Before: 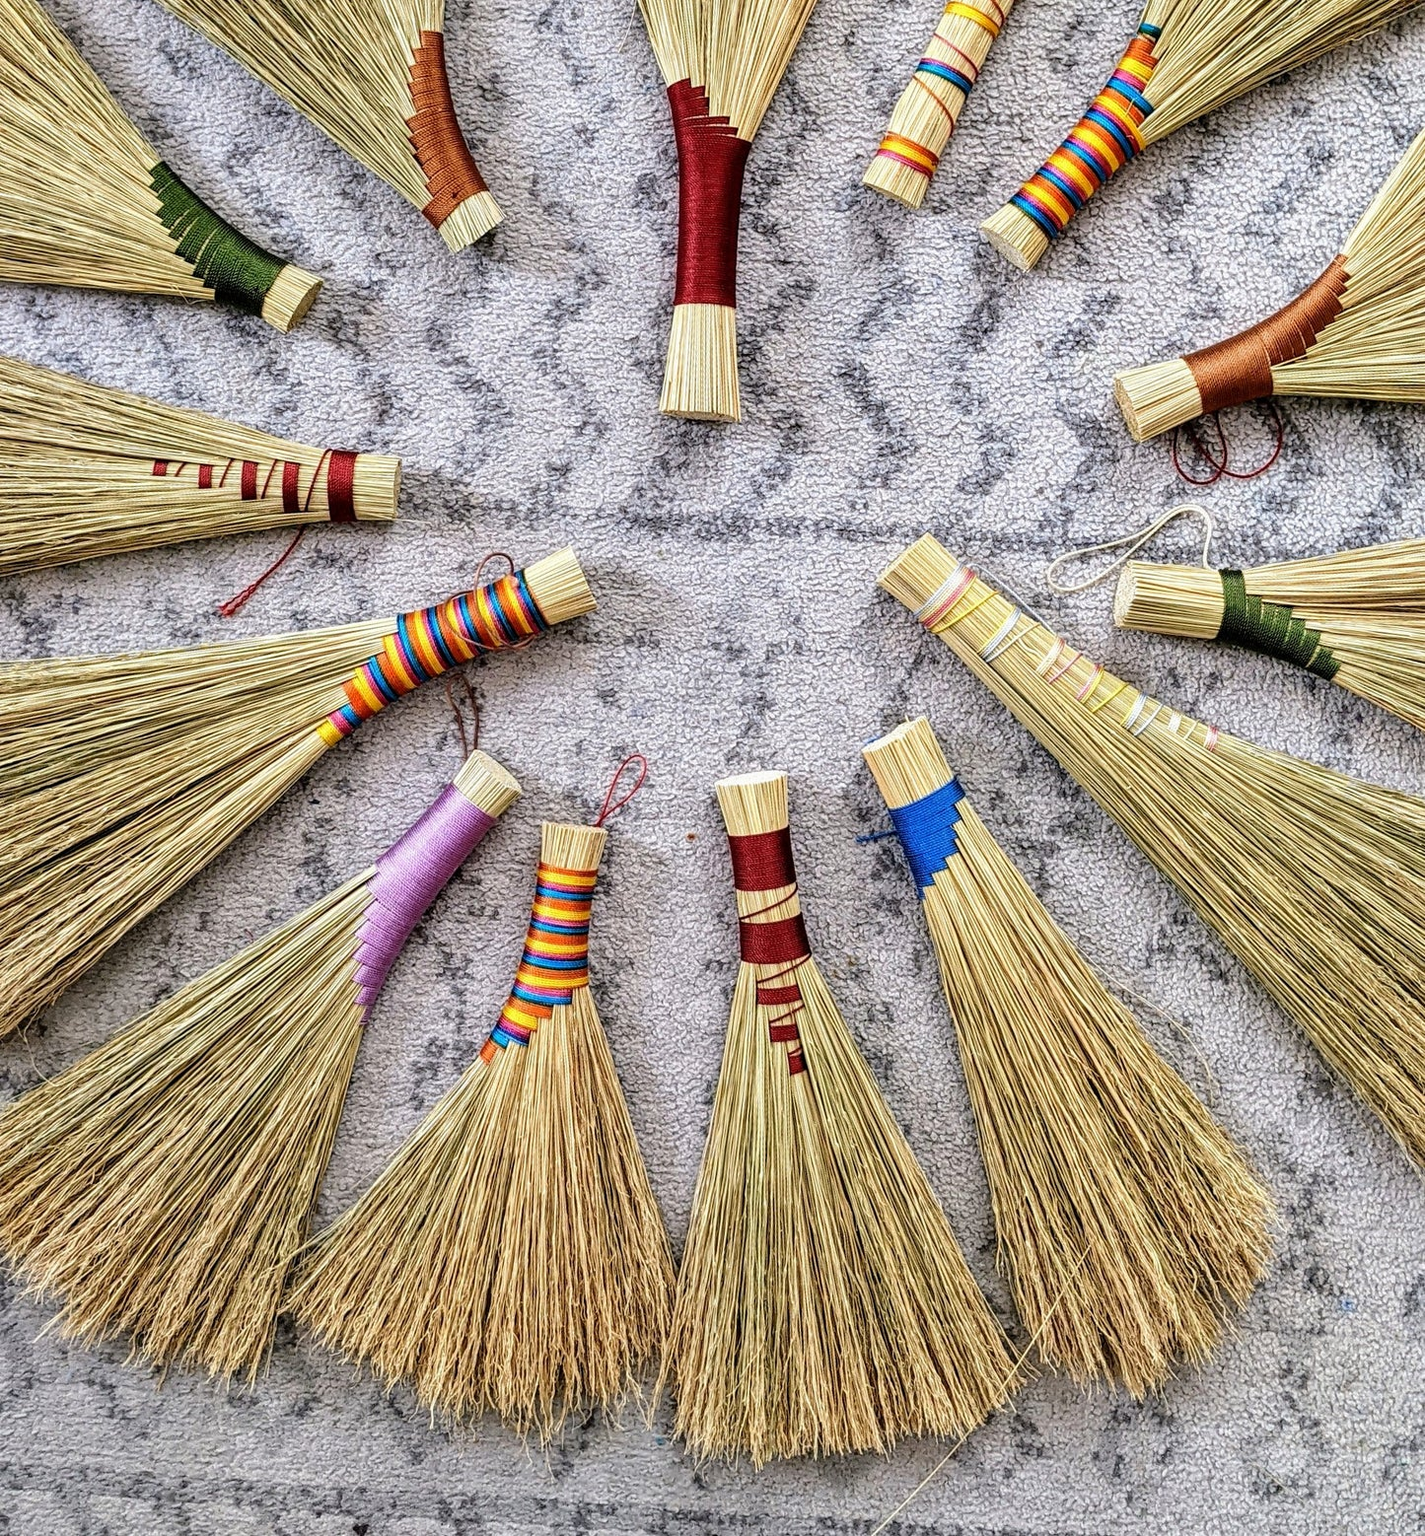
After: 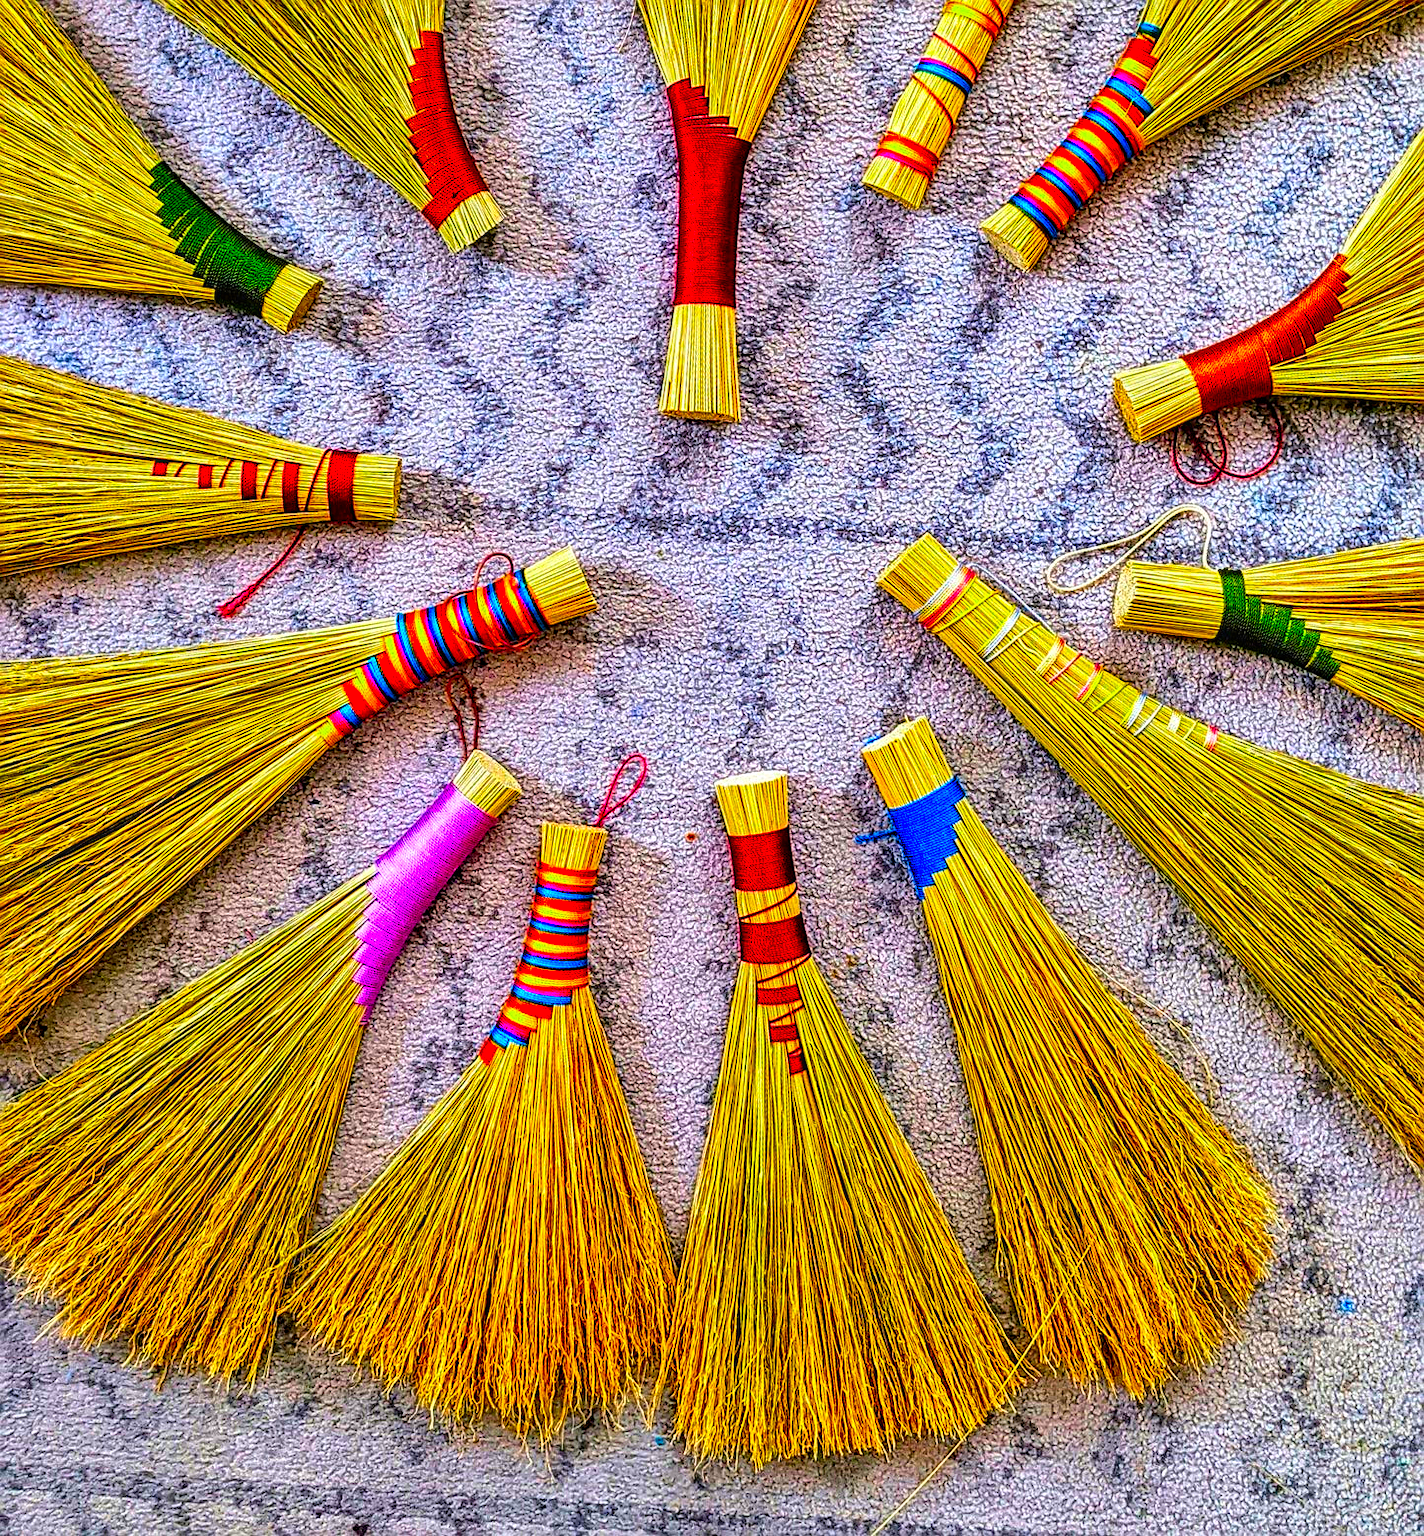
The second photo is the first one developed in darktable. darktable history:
sharpen: on, module defaults
color balance rgb: perceptual saturation grading › global saturation 30.129%, global vibrance 20%
local contrast: on, module defaults
contrast brightness saturation: contrast 0.07
shadows and highlights: shadows 52.88, soften with gaussian
color correction: highlights b* -0.045, saturation 2.97
